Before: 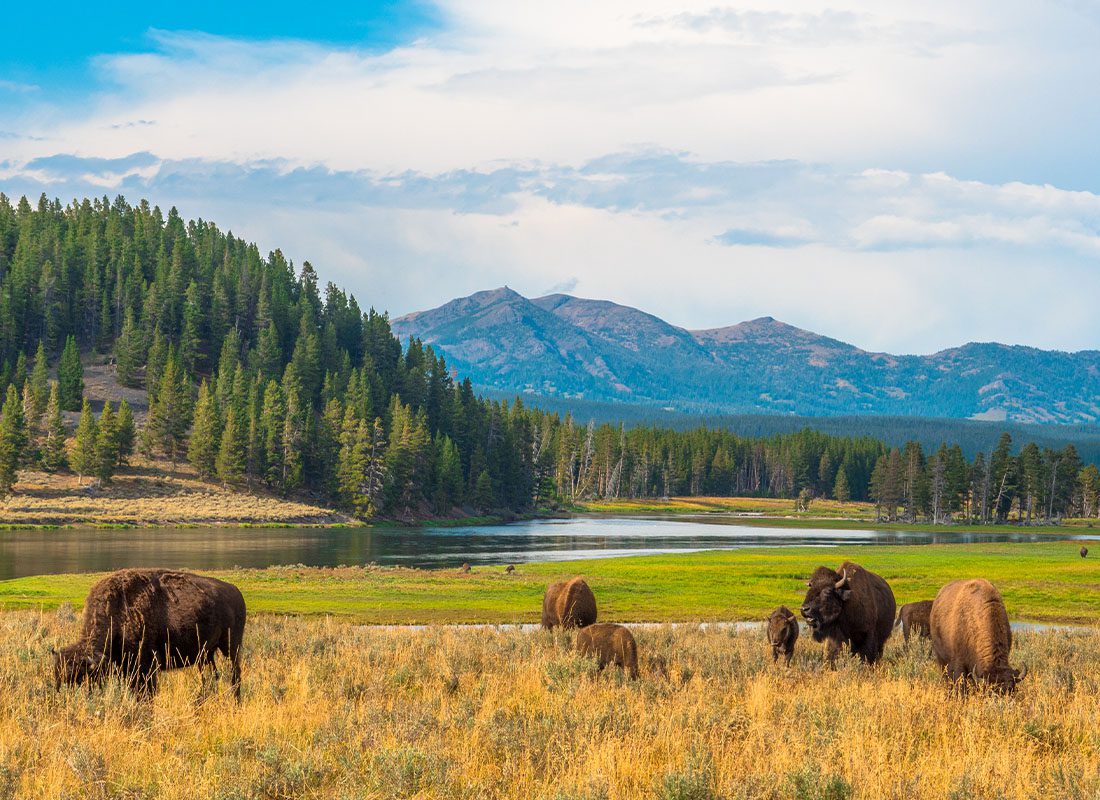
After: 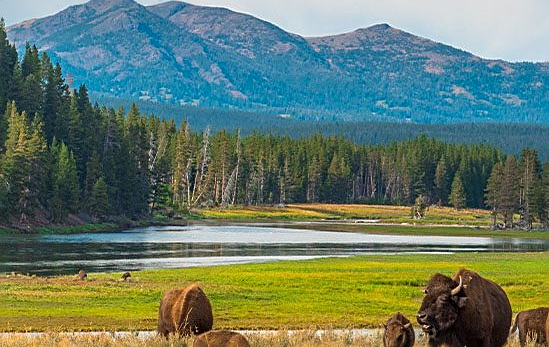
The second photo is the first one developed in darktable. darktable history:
tone equalizer: mask exposure compensation -0.514 EV
crop: left 34.95%, top 36.664%, right 15.069%, bottom 19.933%
sharpen: on, module defaults
shadows and highlights: shadows 53.21, soften with gaussian
